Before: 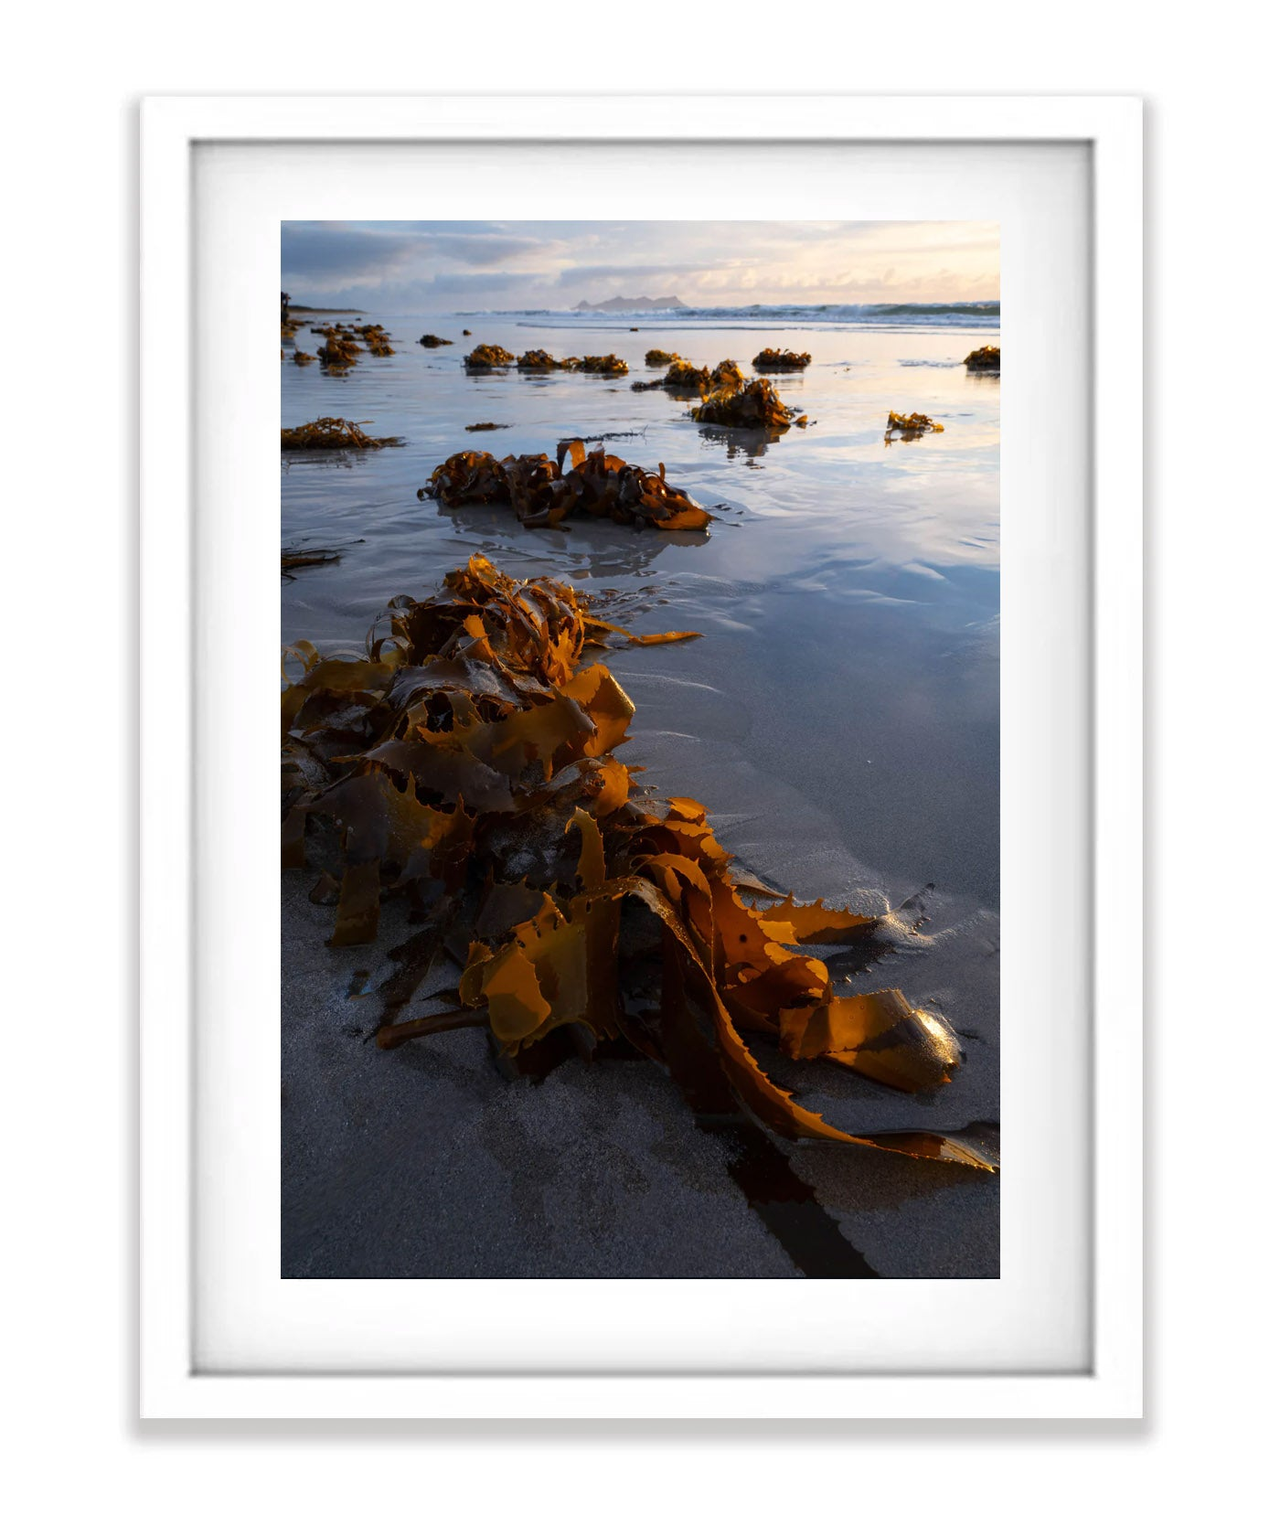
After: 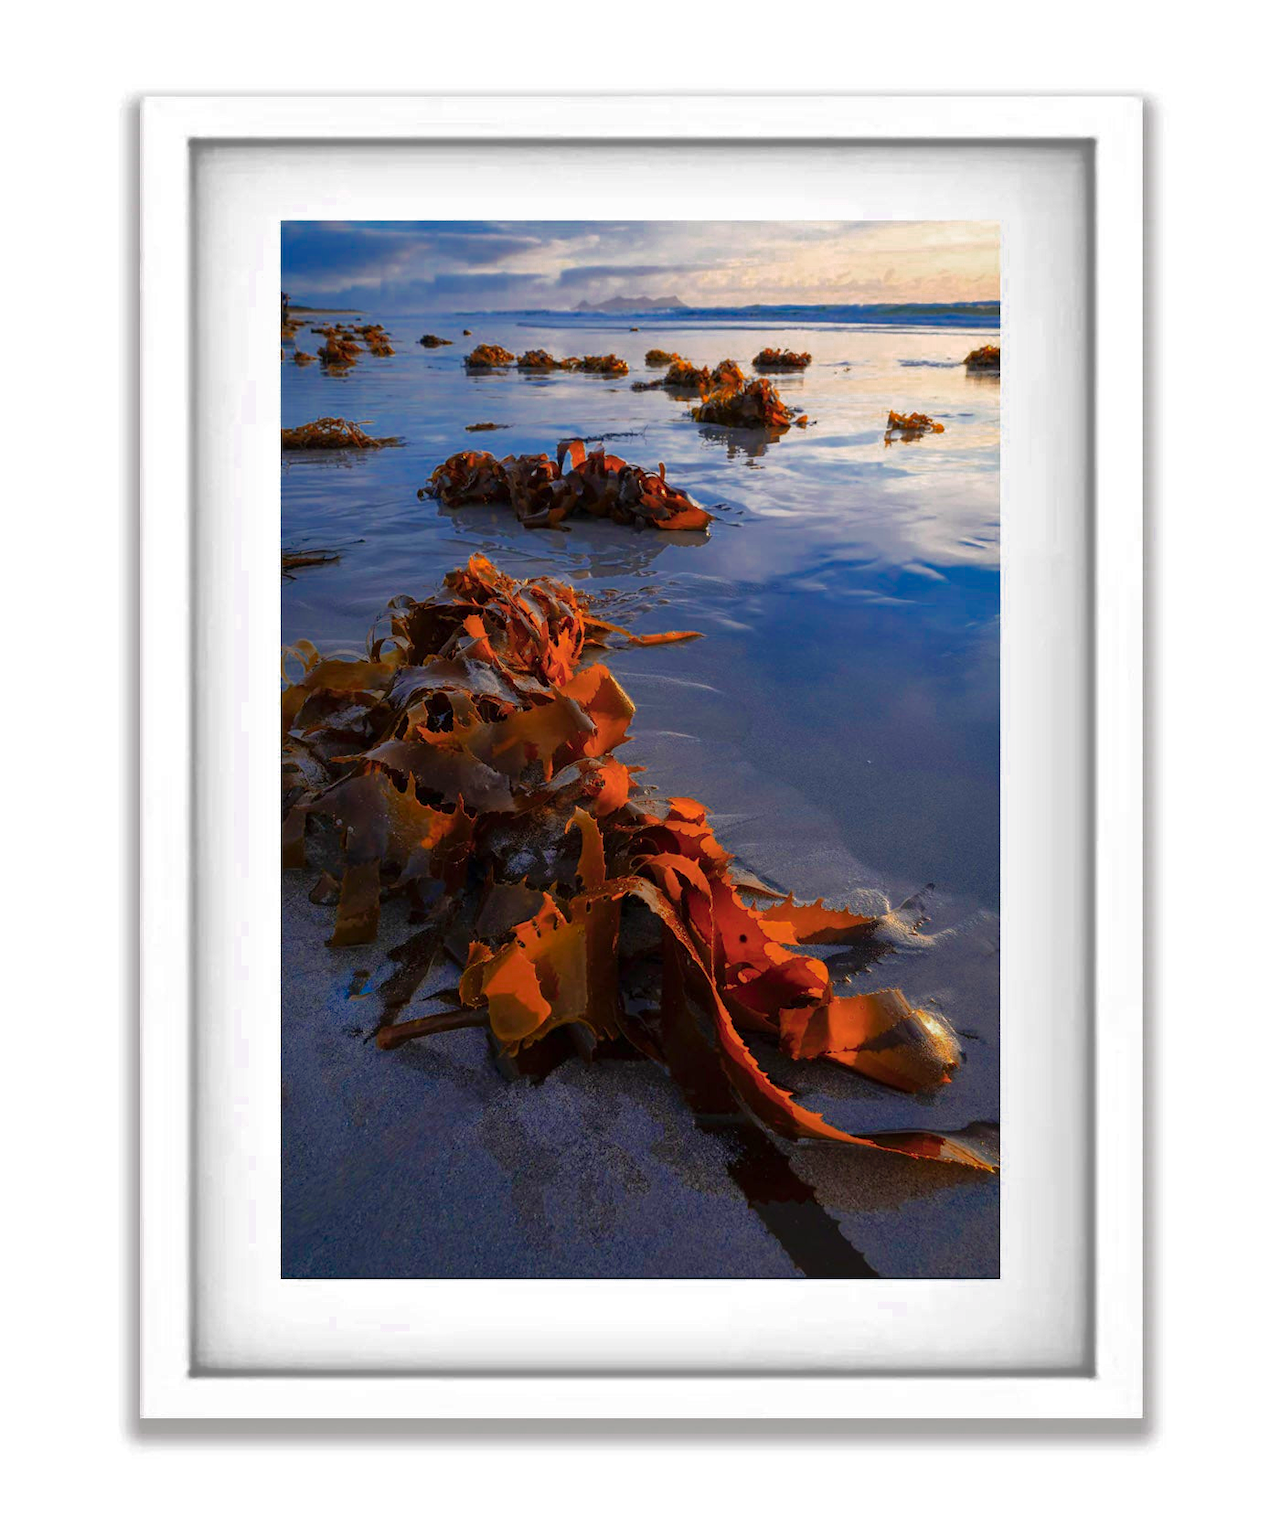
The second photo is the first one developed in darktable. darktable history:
color zones: curves: ch0 [(0, 0.553) (0.123, 0.58) (0.23, 0.419) (0.468, 0.155) (0.605, 0.132) (0.723, 0.063) (0.833, 0.172) (0.921, 0.468)]; ch1 [(0.025, 0.645) (0.229, 0.584) (0.326, 0.551) (0.537, 0.446) (0.599, 0.911) (0.708, 1) (0.805, 0.944)]; ch2 [(0.086, 0.468) (0.254, 0.464) (0.638, 0.564) (0.702, 0.592) (0.768, 0.564)]
shadows and highlights: on, module defaults
